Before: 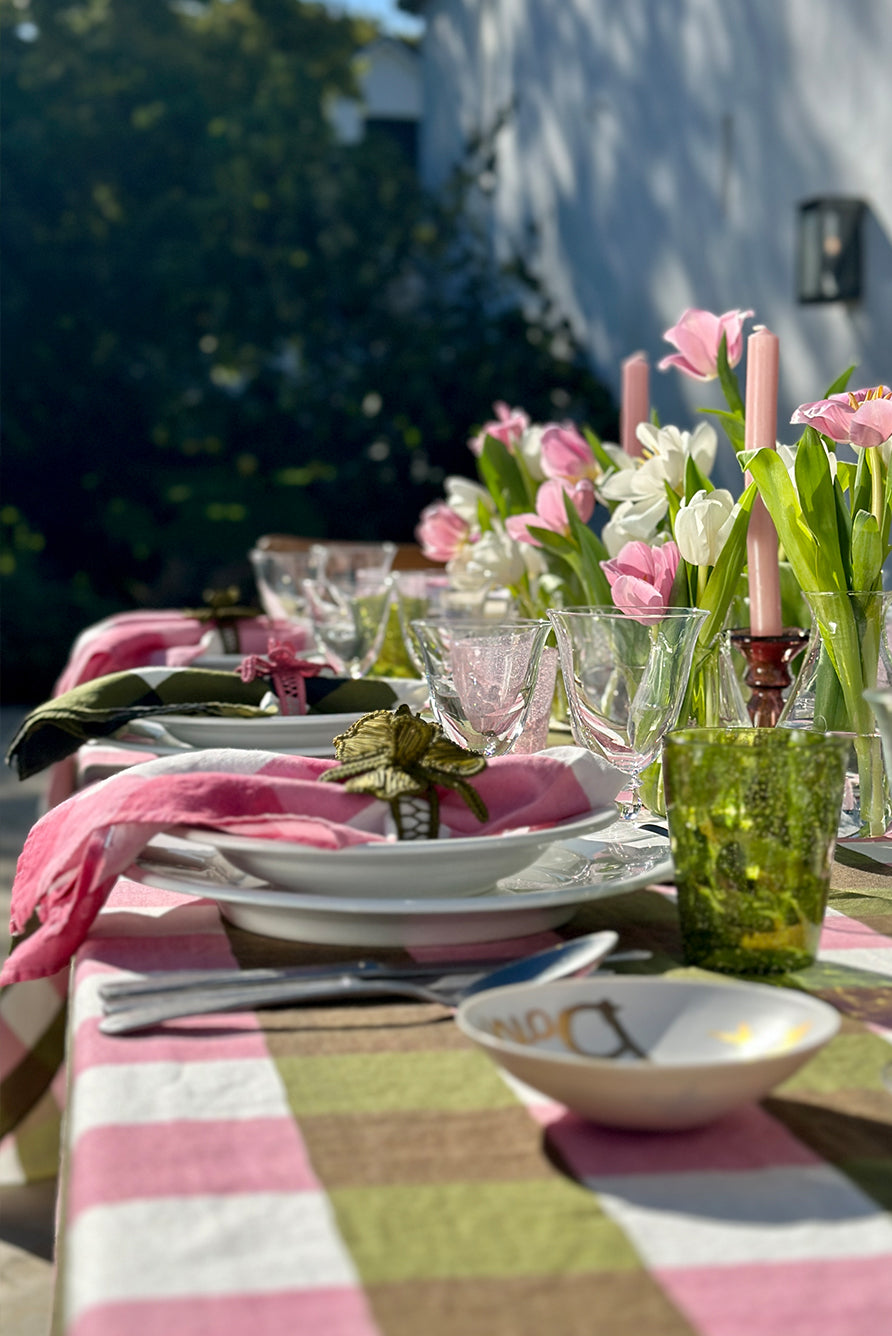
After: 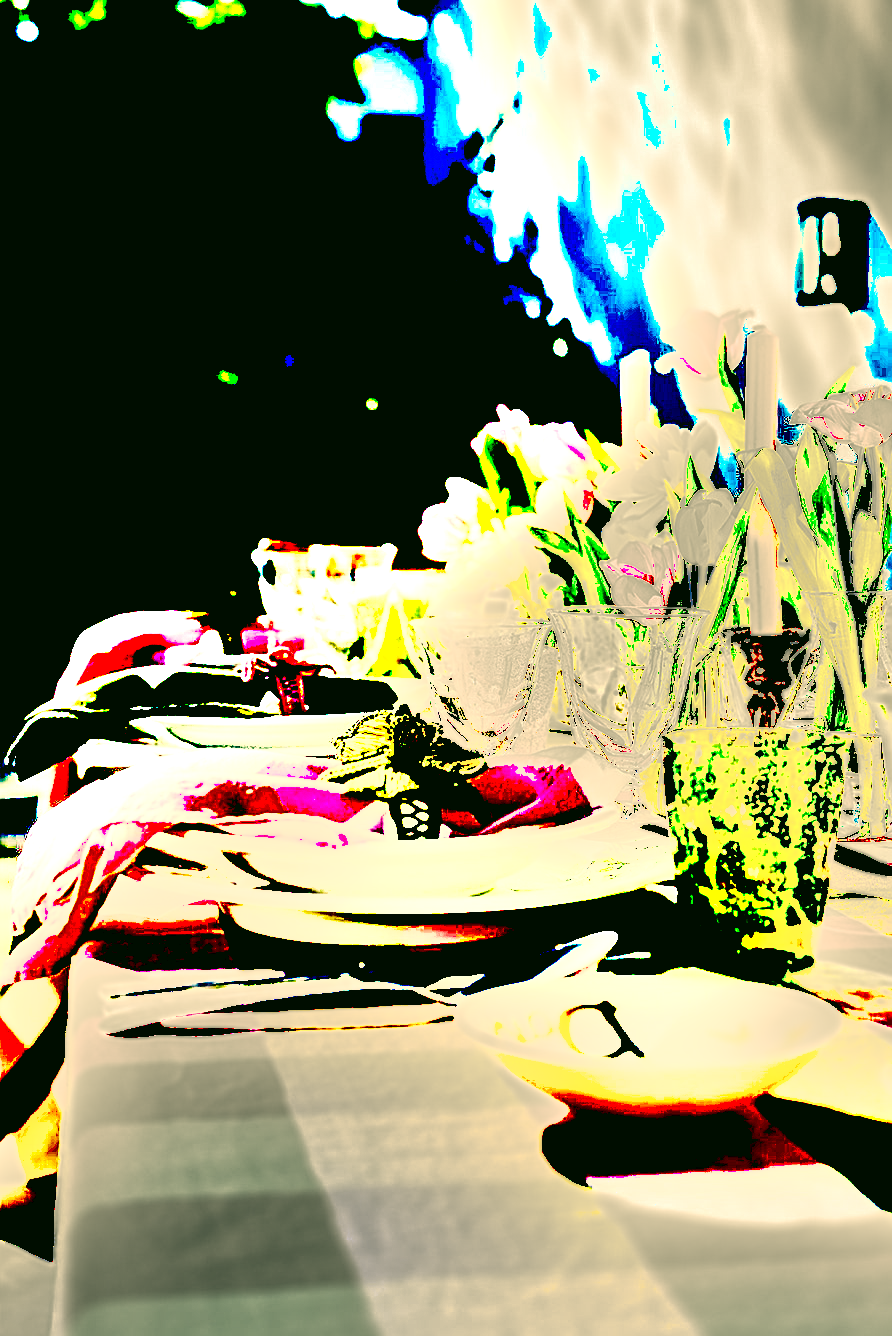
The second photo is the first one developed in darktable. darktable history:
exposure: black level correction 0.1, exposure 2.948 EV, compensate highlight preservation false
sharpen: on, module defaults
shadows and highlights: low approximation 0.01, soften with gaussian
base curve: curves: ch0 [(0, 0) (0.036, 0.025) (0.121, 0.166) (0.206, 0.329) (0.605, 0.79) (1, 1)], preserve colors none
color correction: highlights a* 5.32, highlights b* 24.81, shadows a* -16.17, shadows b* 3.8
